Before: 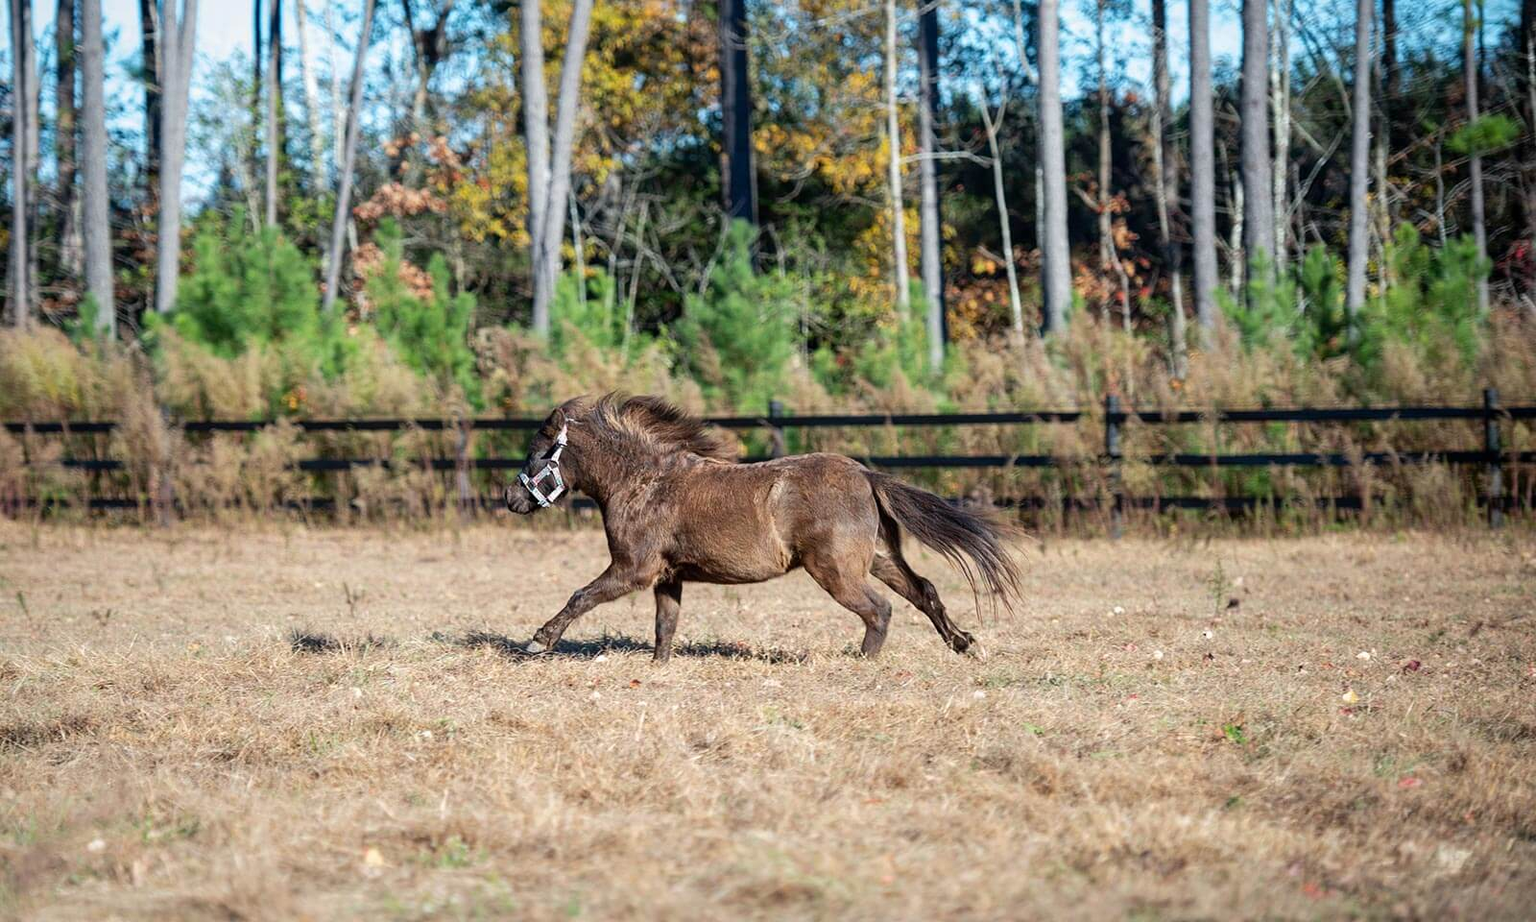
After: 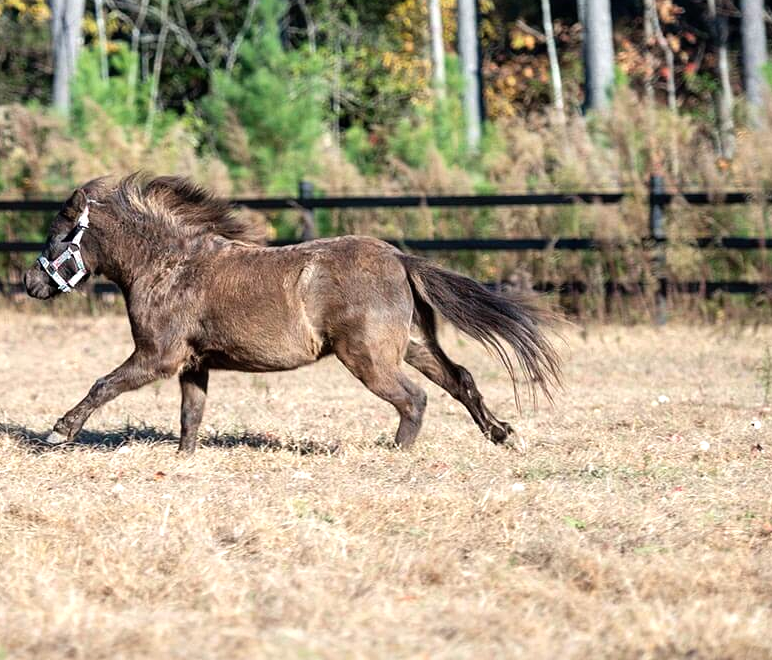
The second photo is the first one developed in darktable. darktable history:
tone equalizer: -8 EV -0.384 EV, -7 EV -0.42 EV, -6 EV -0.371 EV, -5 EV -0.253 EV, -3 EV 0.207 EV, -2 EV 0.323 EV, -1 EV 0.411 EV, +0 EV 0.402 EV
color zones: curves: ch0 [(0, 0.5) (0.143, 0.52) (0.286, 0.5) (0.429, 0.5) (0.571, 0.5) (0.714, 0.5) (0.857, 0.5) (1, 0.5)]; ch1 [(0, 0.489) (0.155, 0.45) (0.286, 0.466) (0.429, 0.5) (0.571, 0.5) (0.714, 0.5) (0.857, 0.5) (1, 0.489)], mix 30.93%
crop: left 31.415%, top 24.603%, right 20.296%, bottom 6.618%
